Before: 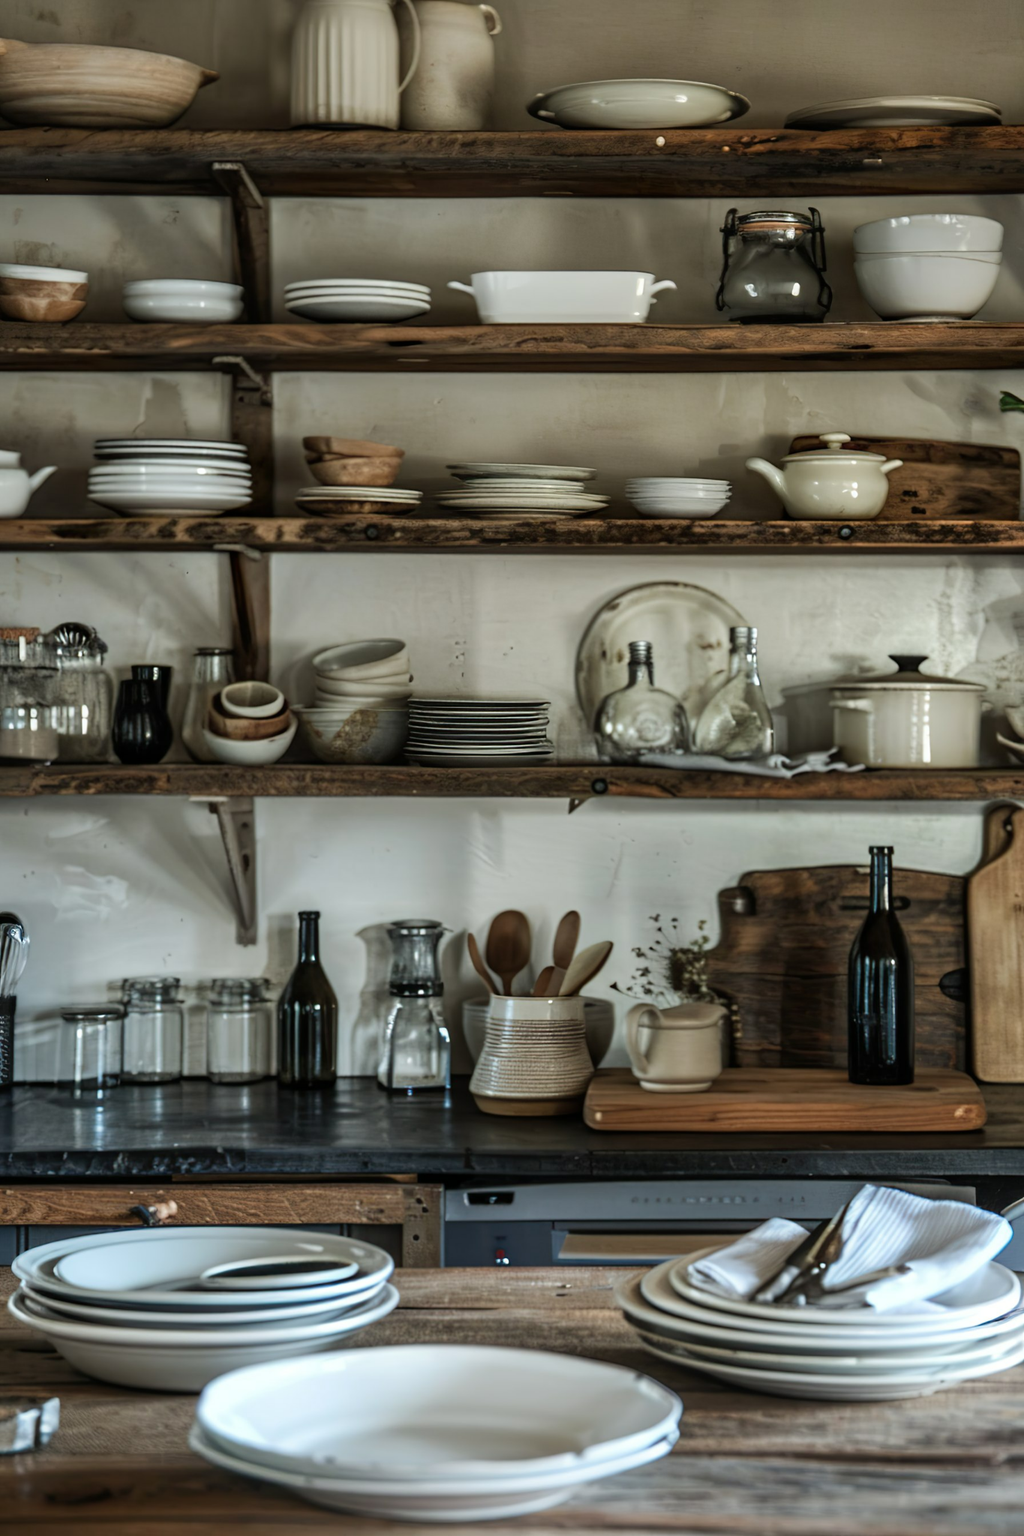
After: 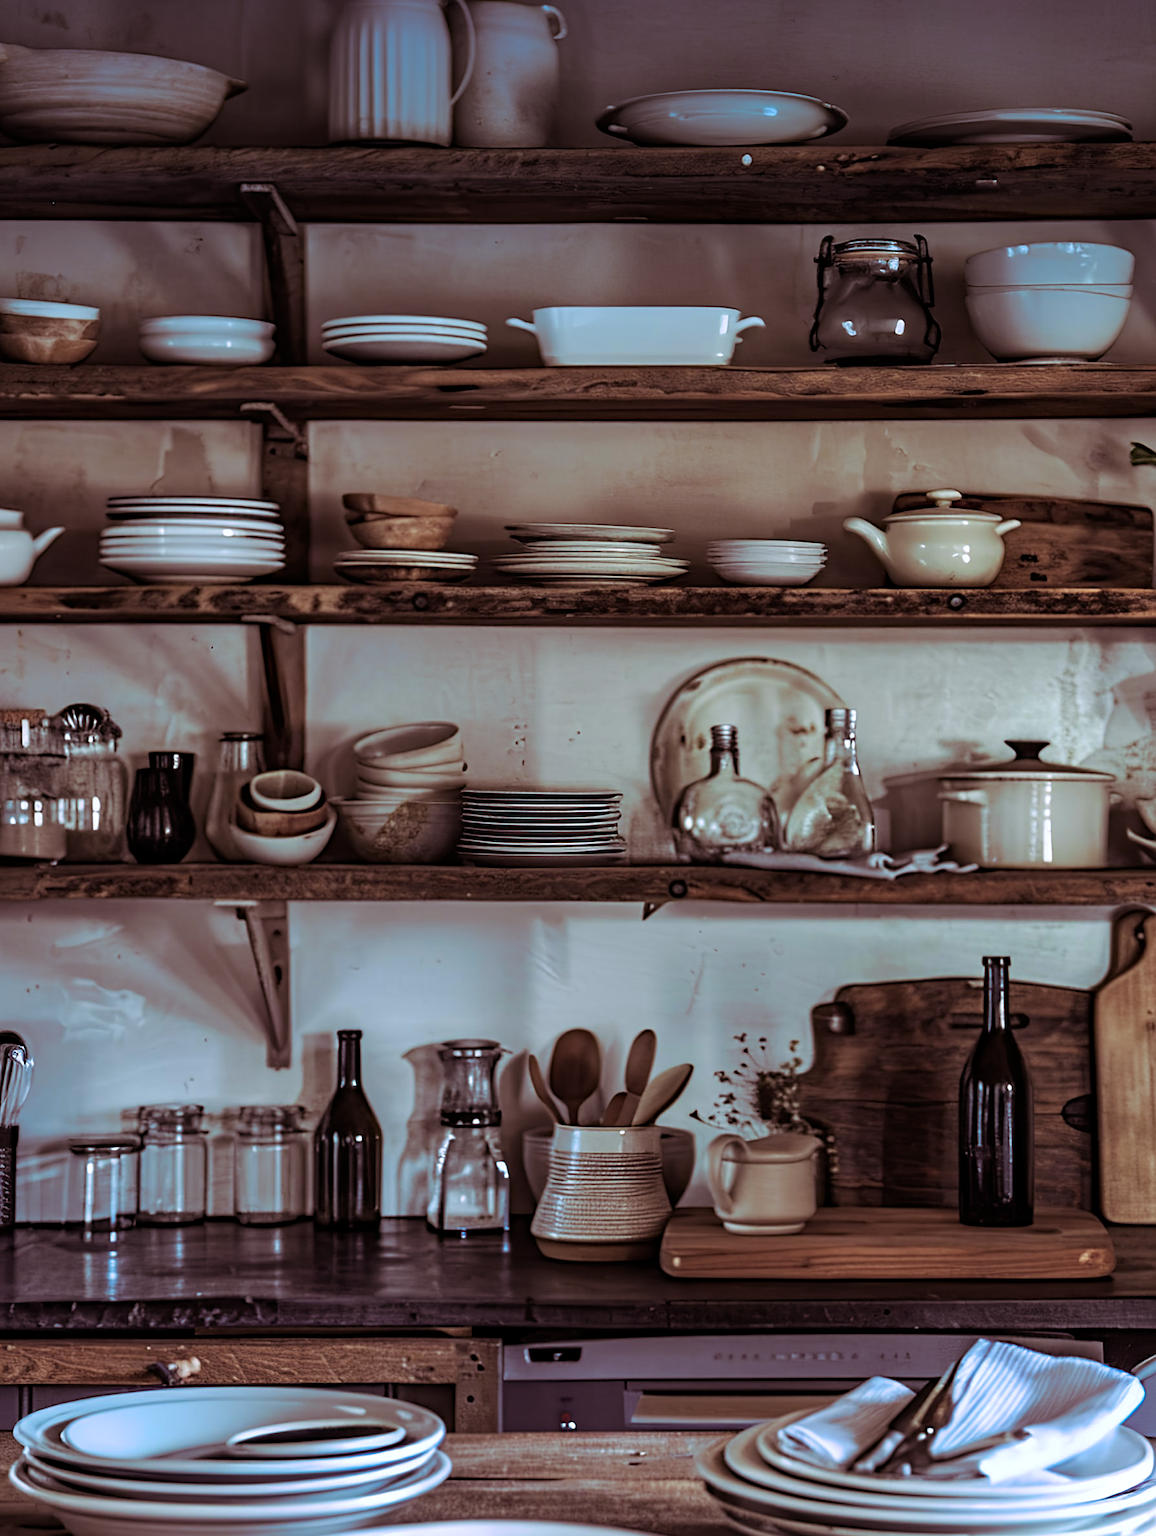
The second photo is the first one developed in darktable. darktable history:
crop and rotate: top 0%, bottom 11.49%
graduated density: density 2.02 EV, hardness 44%, rotation 0.374°, offset 8.21, hue 208.8°, saturation 97%
color calibration: output R [0.994, 0.059, -0.119, 0], output G [-0.036, 1.09, -0.119, 0], output B [0.078, -0.108, 0.961, 0], illuminant custom, x 0.371, y 0.382, temperature 4281.14 K
sharpen: on, module defaults
haze removal: compatibility mode true, adaptive false
split-toning: highlights › hue 298.8°, highlights › saturation 0.73, compress 41.76%
